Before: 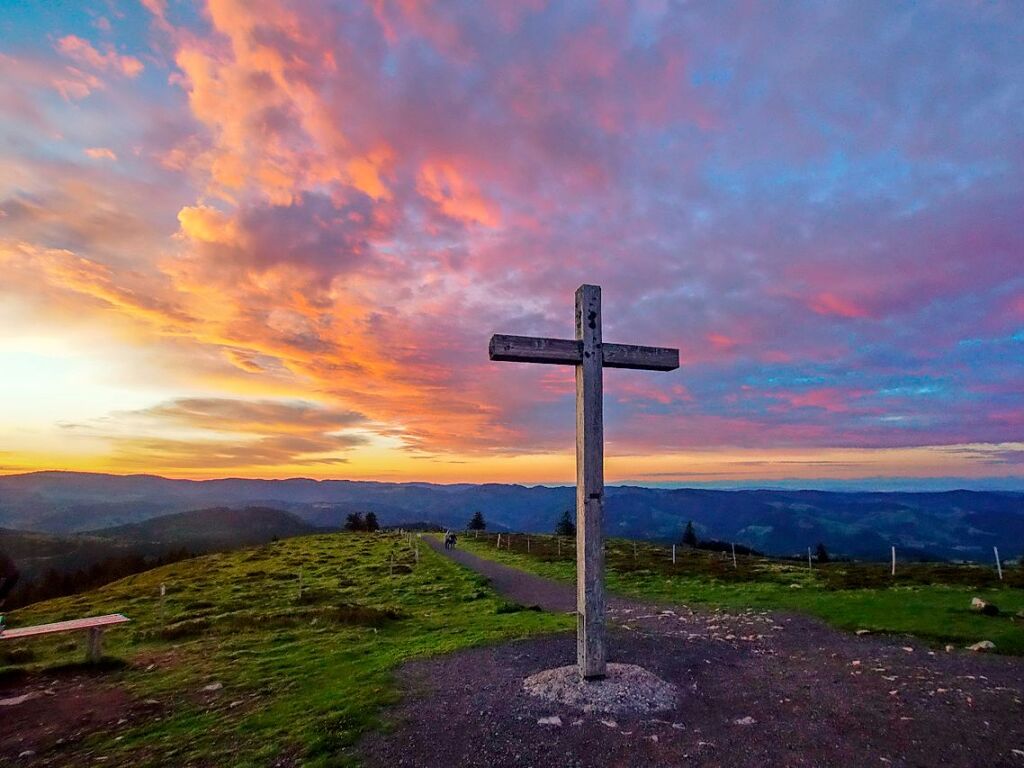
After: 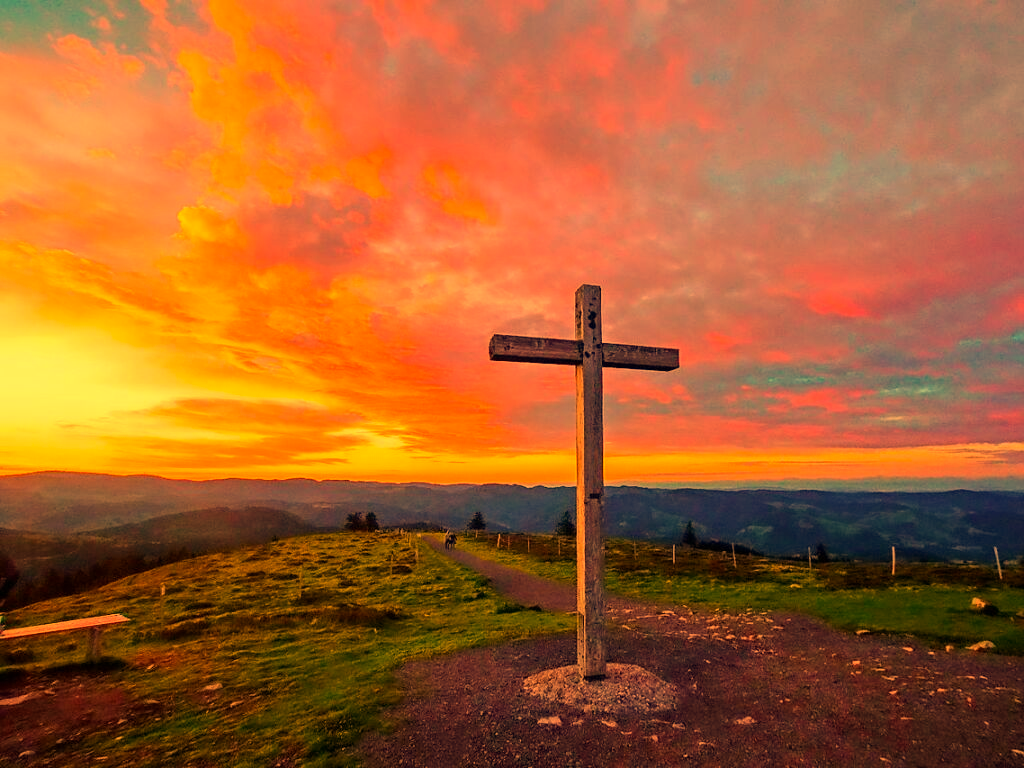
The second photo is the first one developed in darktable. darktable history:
color correction: highlights a* 15, highlights b* 31.55
white balance: red 1.467, blue 0.684
